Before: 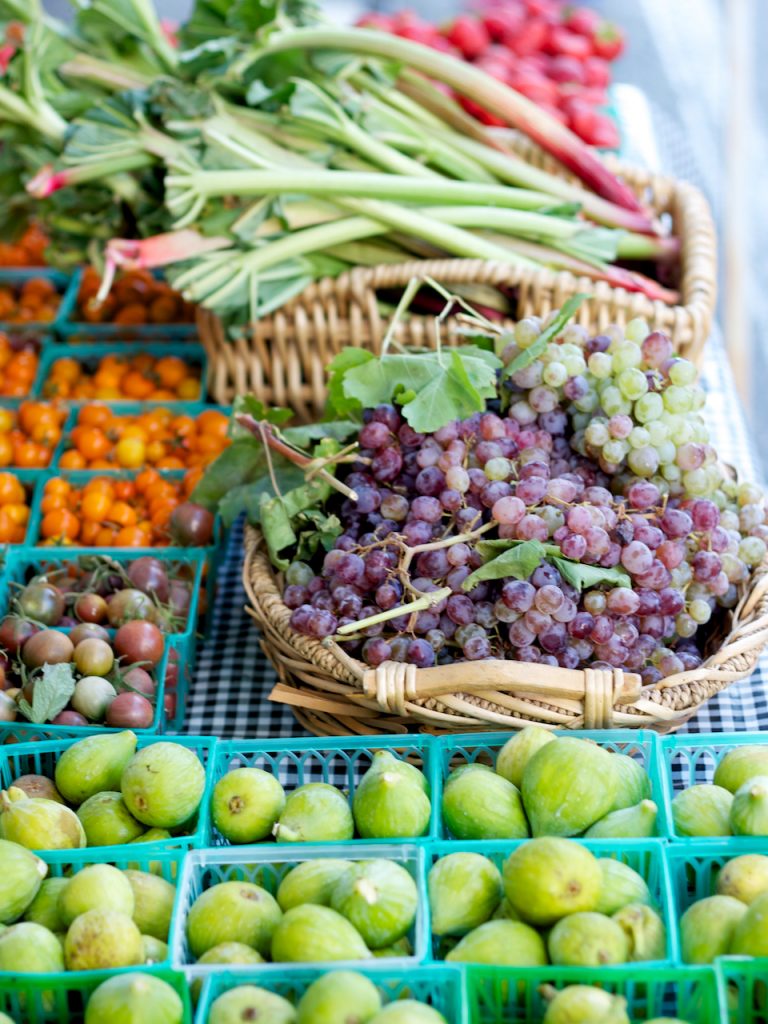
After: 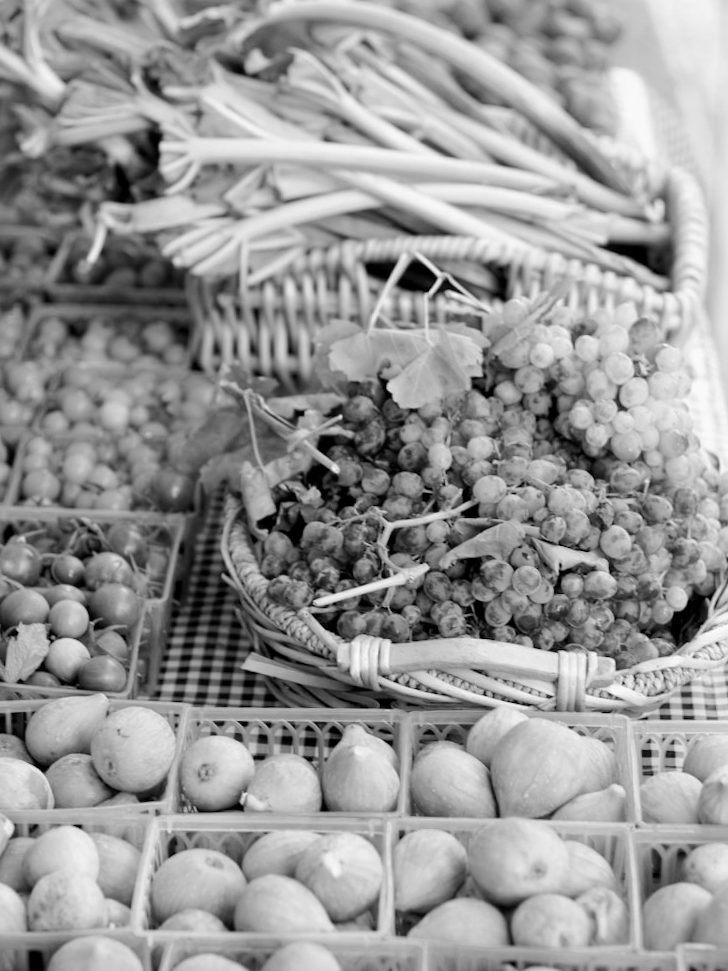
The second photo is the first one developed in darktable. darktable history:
crop and rotate: angle -2.38°
white balance: emerald 1
monochrome: a 32, b 64, size 2.3
color balance rgb: perceptual saturation grading › global saturation 25%, perceptual brilliance grading › mid-tones 10%, perceptual brilliance grading › shadows 15%, global vibrance 20%
